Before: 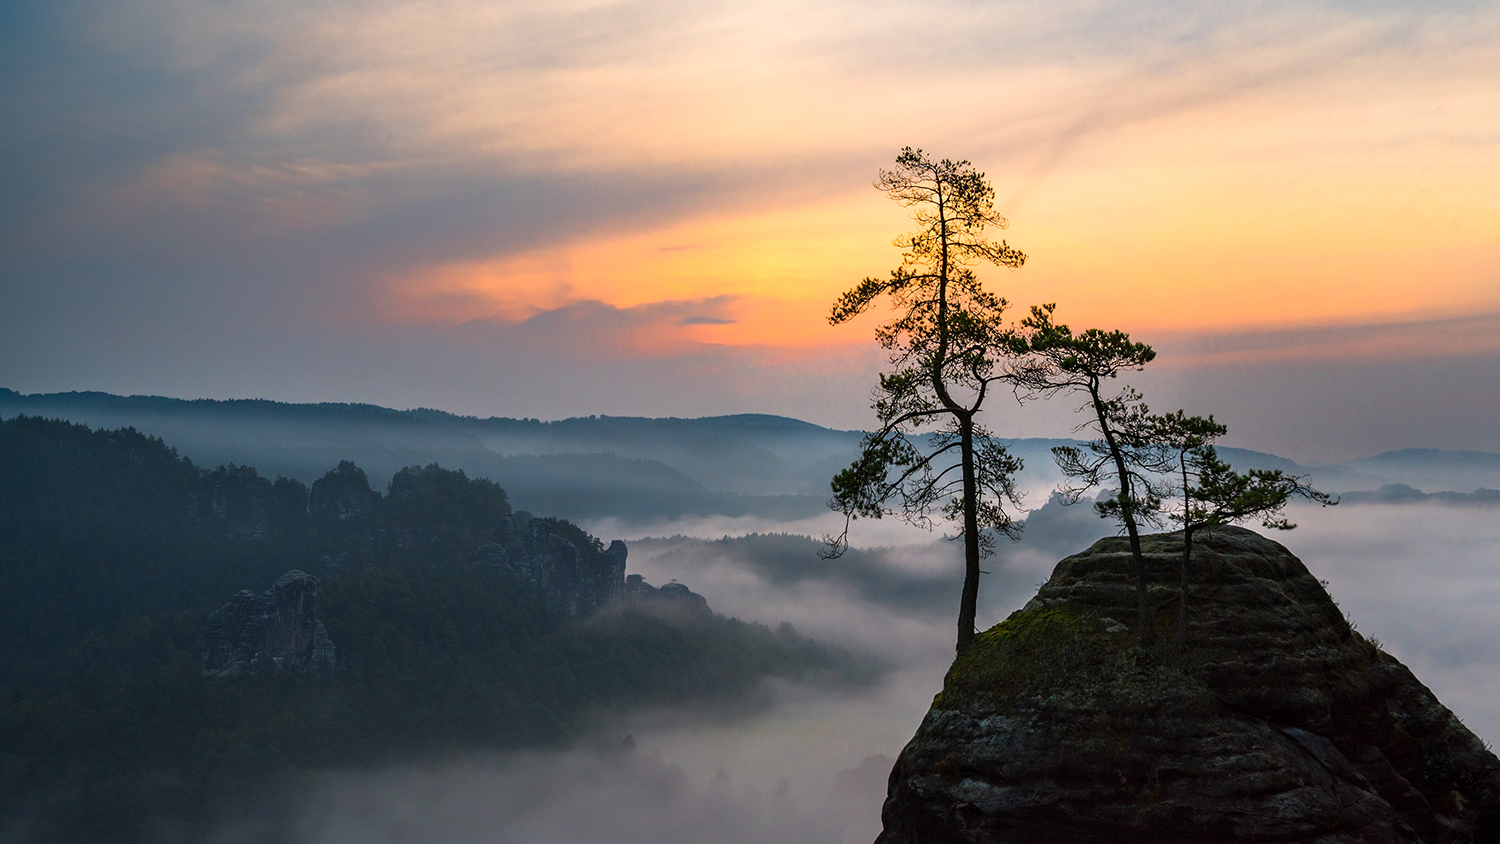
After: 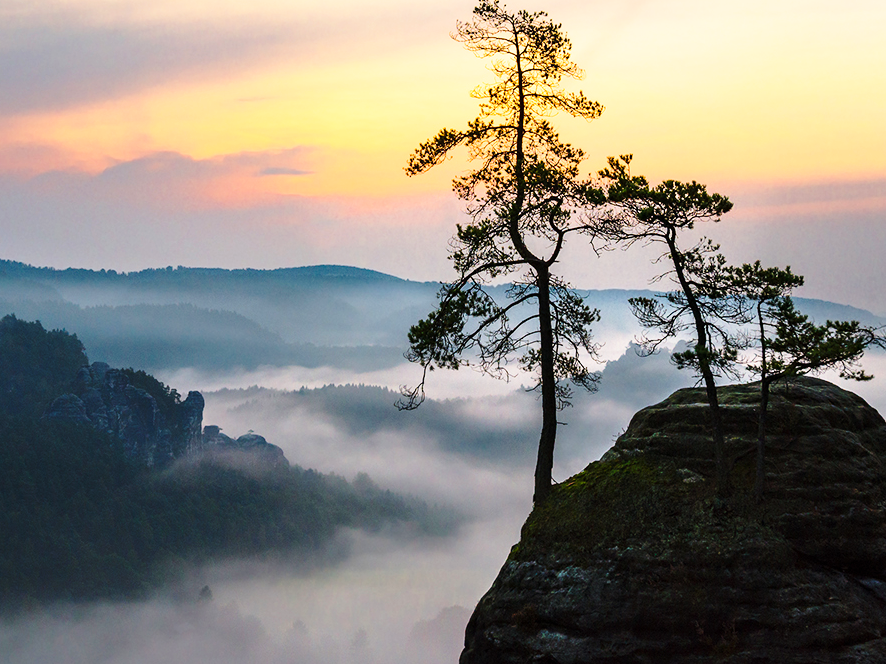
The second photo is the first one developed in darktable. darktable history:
crop and rotate: left 28.256%, top 17.734%, right 12.656%, bottom 3.573%
base curve: curves: ch0 [(0, 0) (0.036, 0.037) (0.121, 0.228) (0.46, 0.76) (0.859, 0.983) (1, 1)], preserve colors none
